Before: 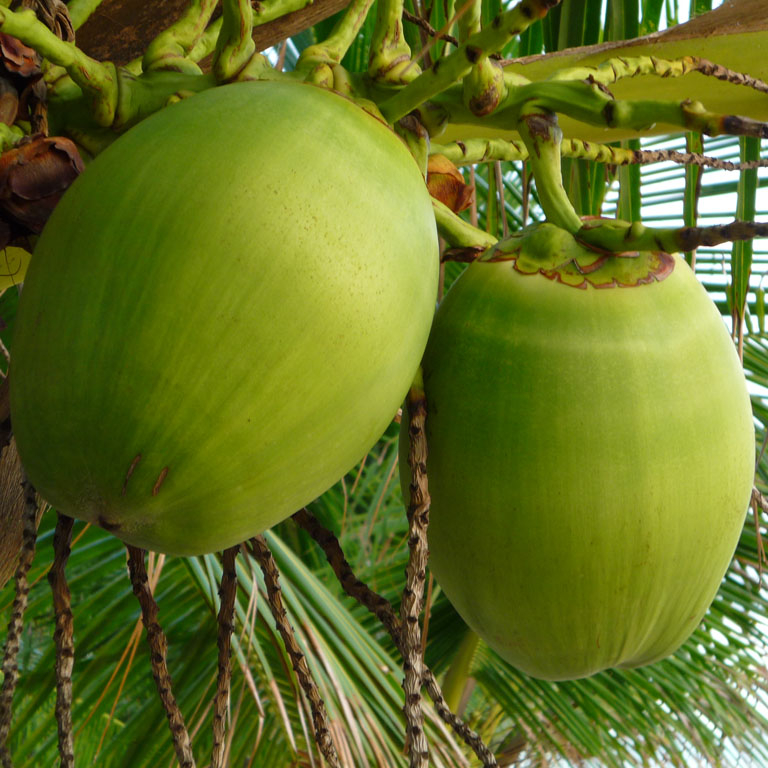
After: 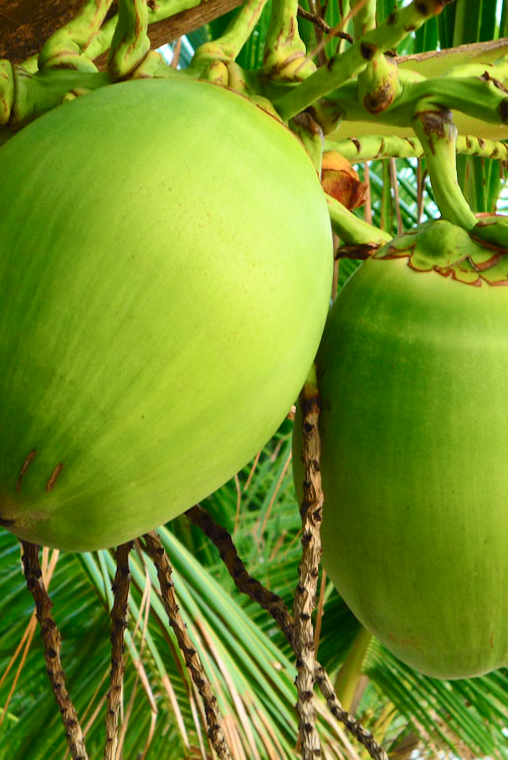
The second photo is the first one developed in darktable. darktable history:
crop and rotate: left 13.342%, right 19.991%
rotate and perspective: rotation 0.192°, lens shift (horizontal) -0.015, crop left 0.005, crop right 0.996, crop top 0.006, crop bottom 0.99
exposure: exposure 0.128 EV, compensate highlight preservation false
tone curve: curves: ch0 [(0, 0) (0.055, 0.057) (0.258, 0.307) (0.434, 0.543) (0.517, 0.657) (0.745, 0.874) (1, 1)]; ch1 [(0, 0) (0.346, 0.307) (0.418, 0.383) (0.46, 0.439) (0.482, 0.493) (0.502, 0.503) (0.517, 0.514) (0.55, 0.561) (0.588, 0.603) (0.646, 0.688) (1, 1)]; ch2 [(0, 0) (0.346, 0.34) (0.431, 0.45) (0.485, 0.499) (0.5, 0.503) (0.527, 0.525) (0.545, 0.562) (0.679, 0.706) (1, 1)], color space Lab, independent channels, preserve colors none
